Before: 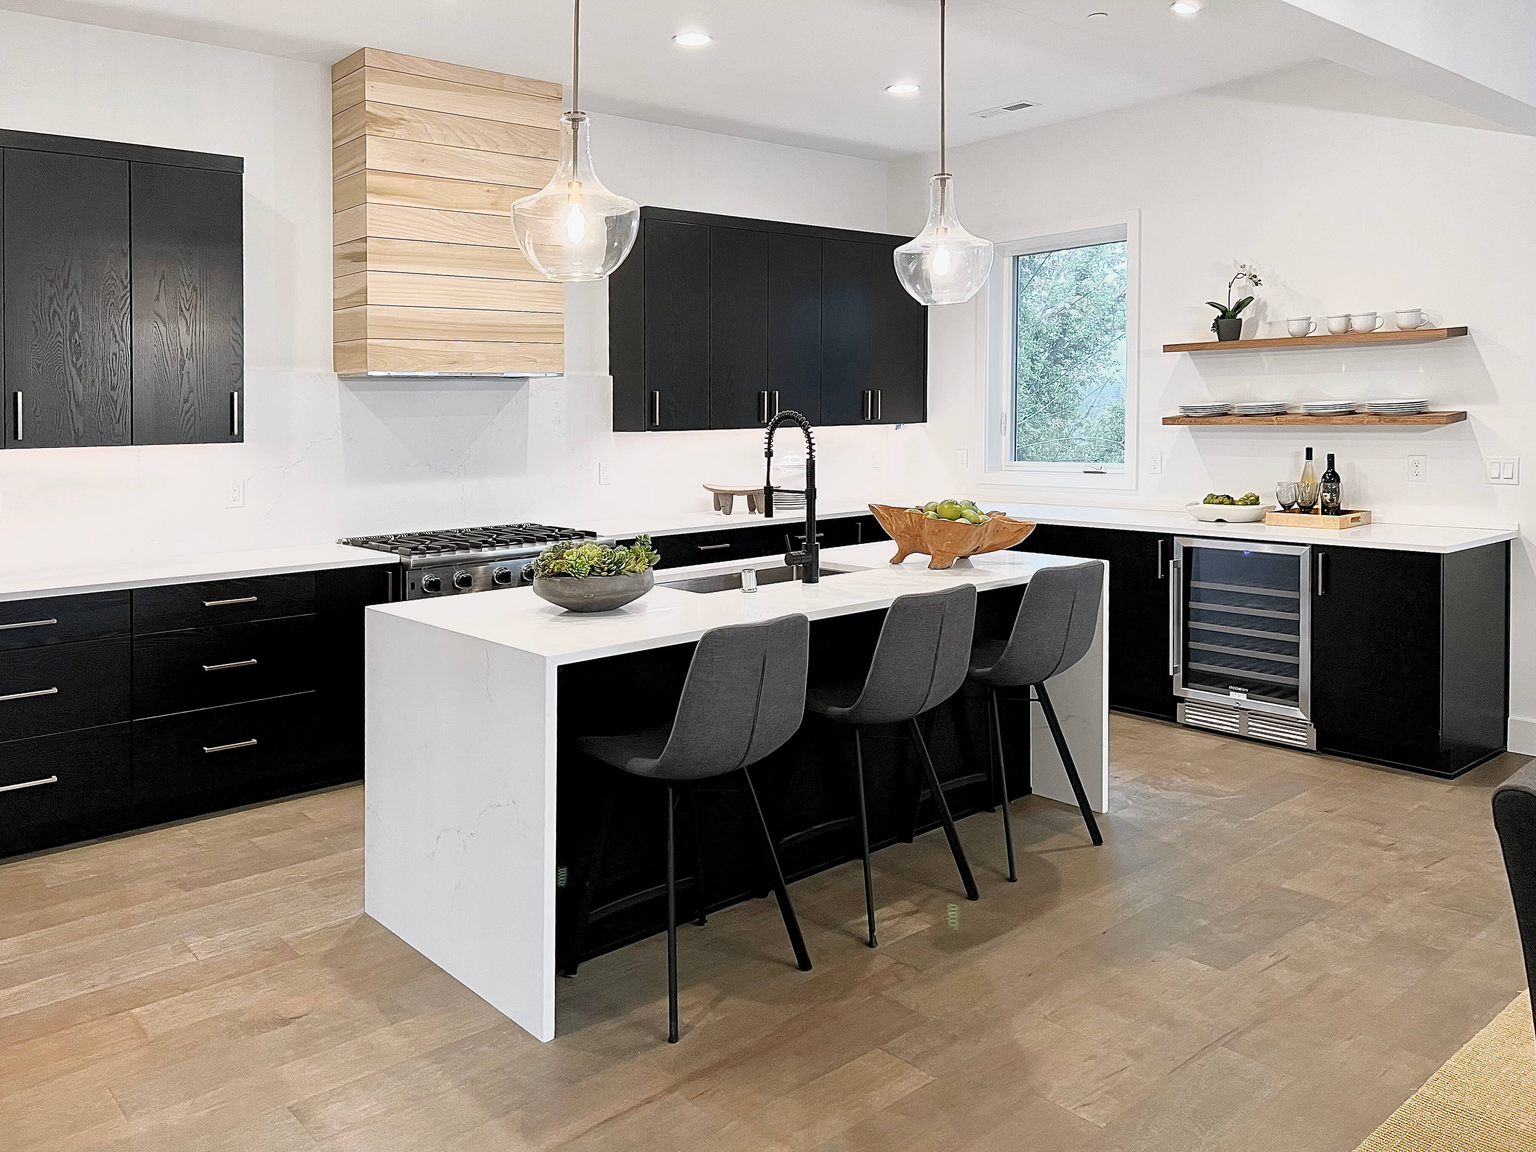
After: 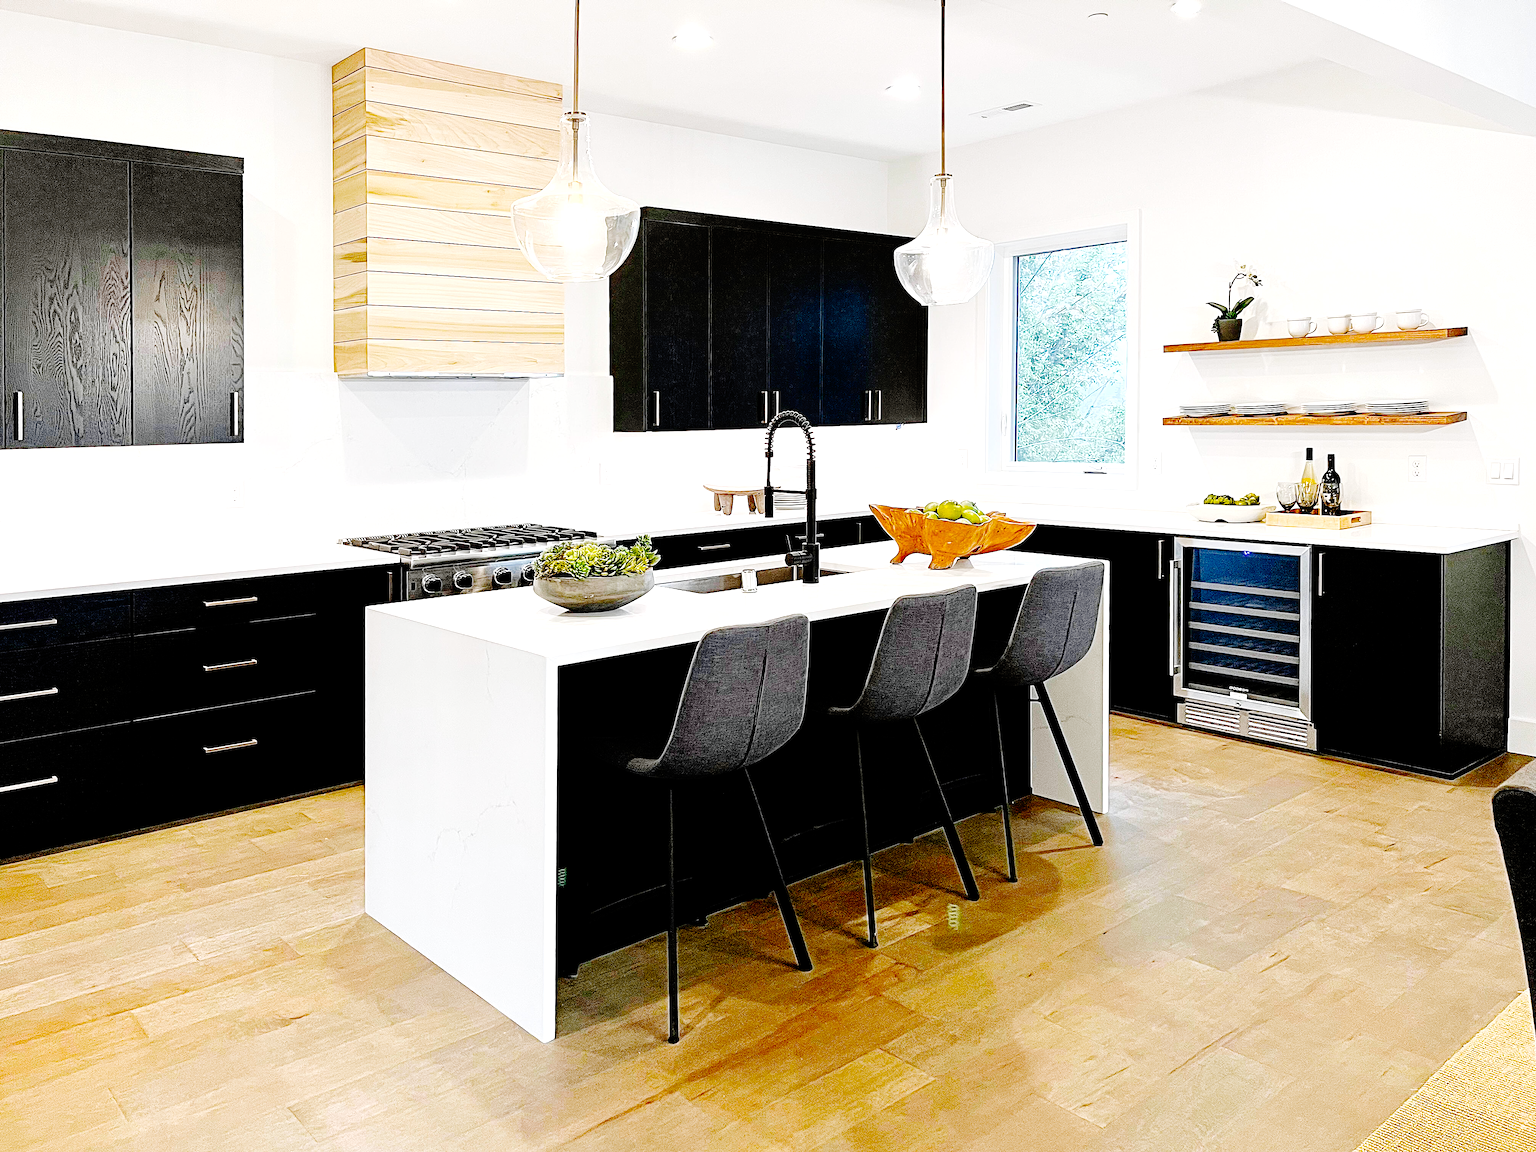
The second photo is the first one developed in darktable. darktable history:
base curve: curves: ch0 [(0, 0) (0.036, 0.01) (0.123, 0.254) (0.258, 0.504) (0.507, 0.748) (1, 1)], preserve colors none
haze removal: compatibility mode true, adaptive false
color balance rgb: global offset › luminance -0.98%, perceptual saturation grading › global saturation 31.326%, perceptual brilliance grading › global brilliance 25.469%, global vibrance 10.166%, saturation formula JzAzBz (2021)
